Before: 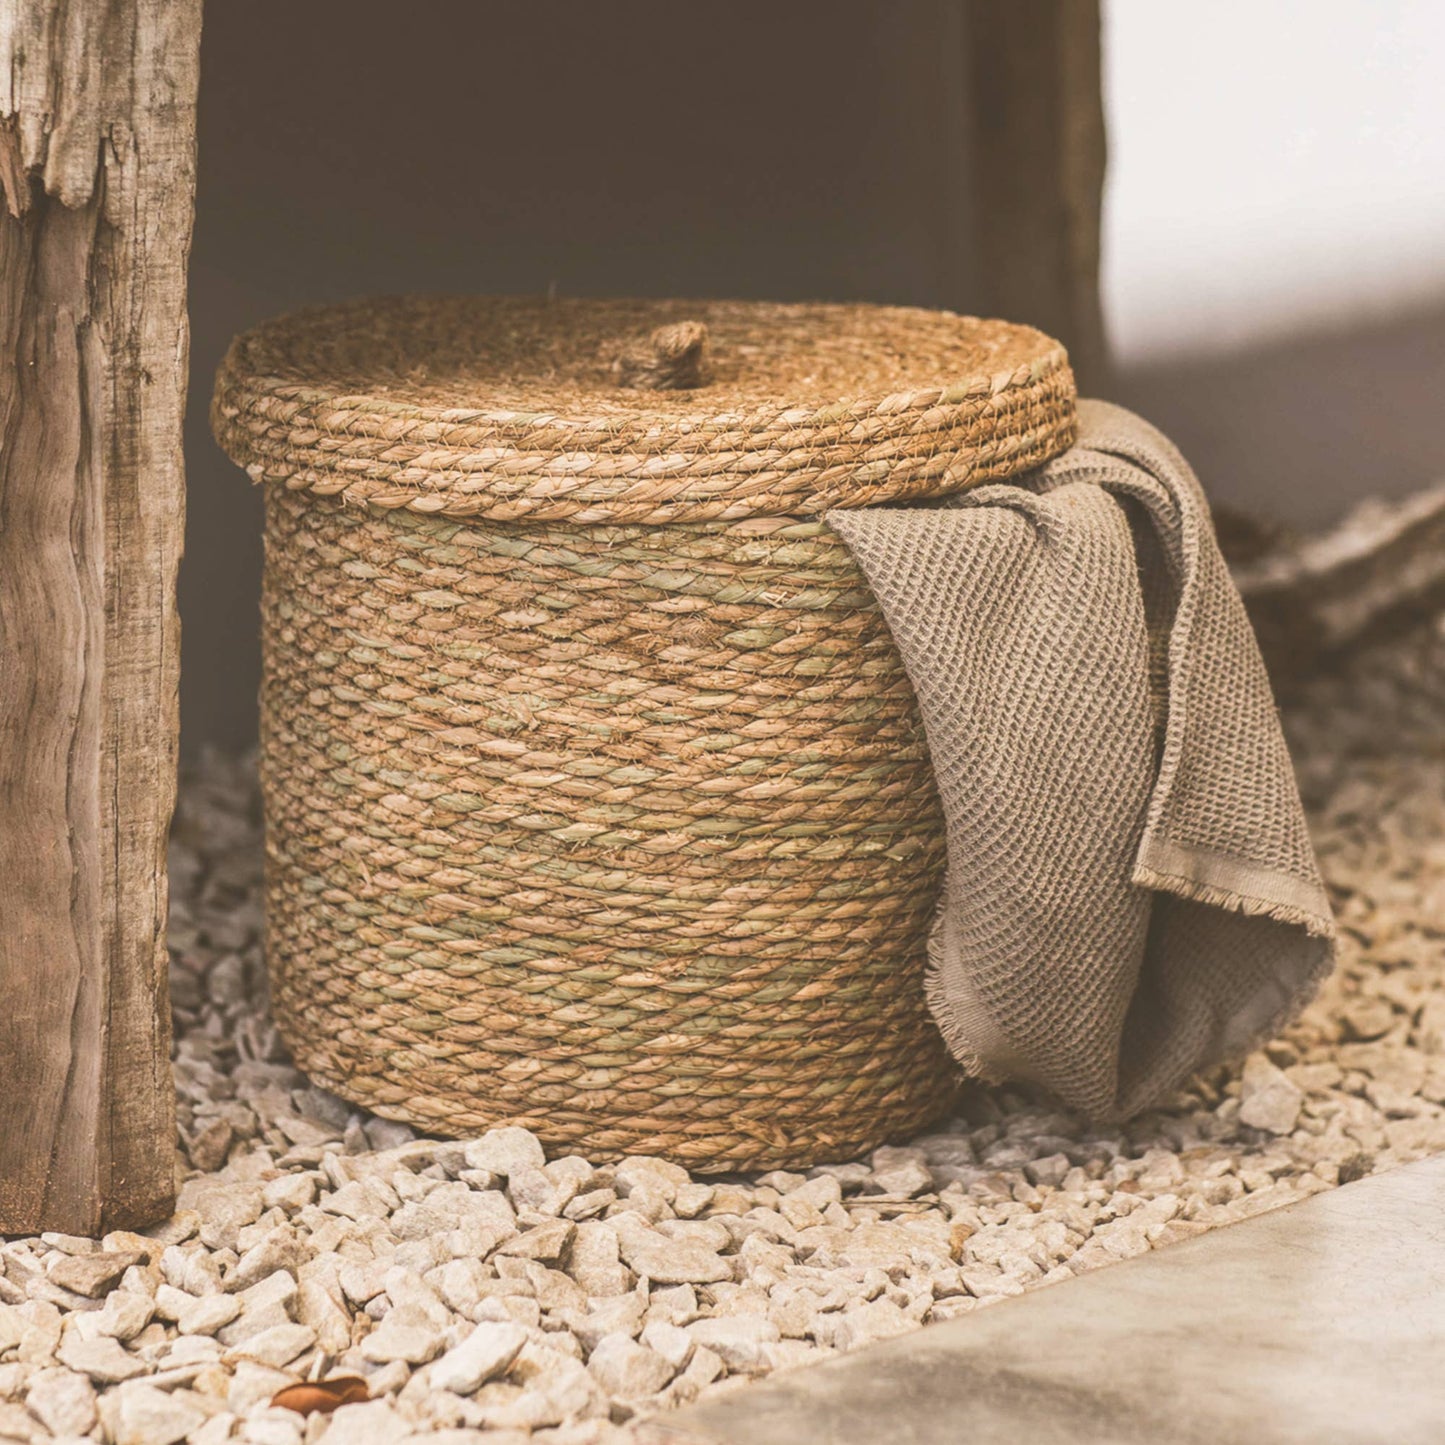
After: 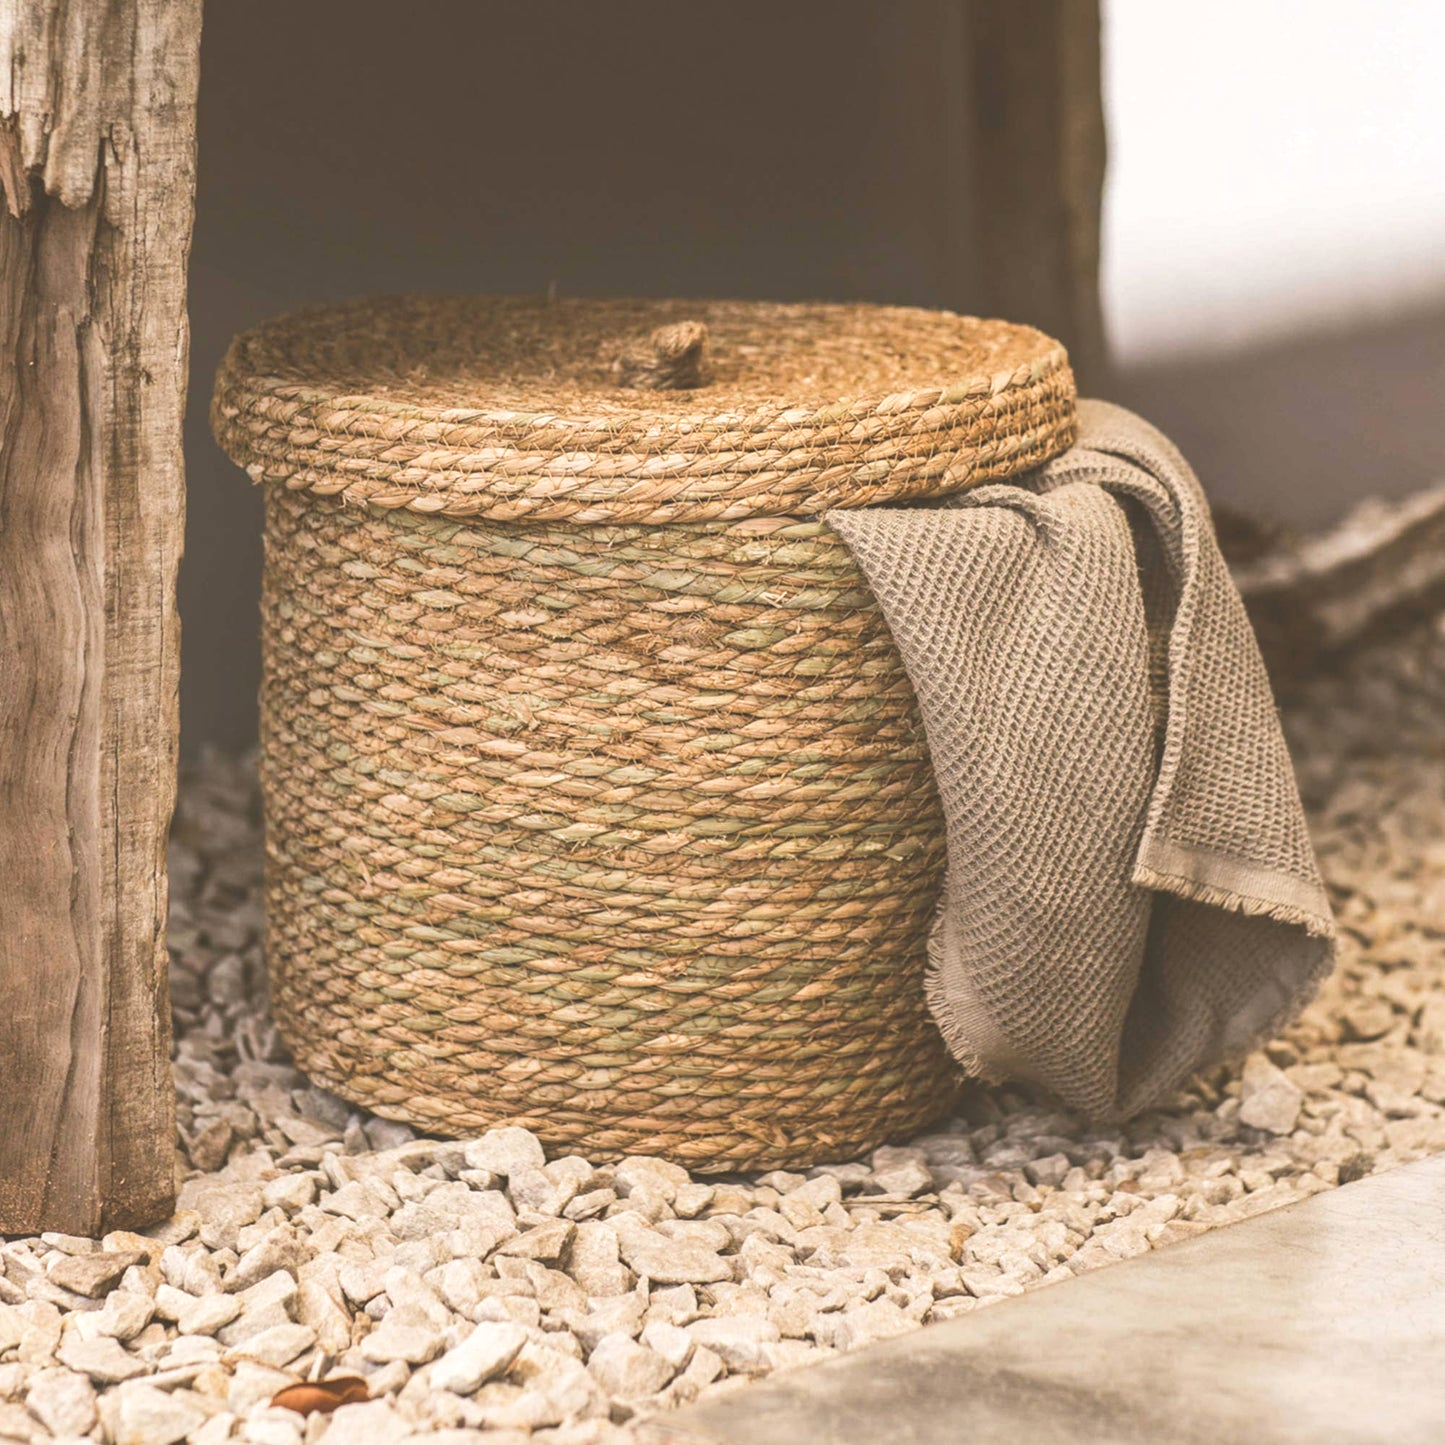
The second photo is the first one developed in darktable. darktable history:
exposure: exposure 0.205 EV, compensate exposure bias true, compensate highlight preservation false
